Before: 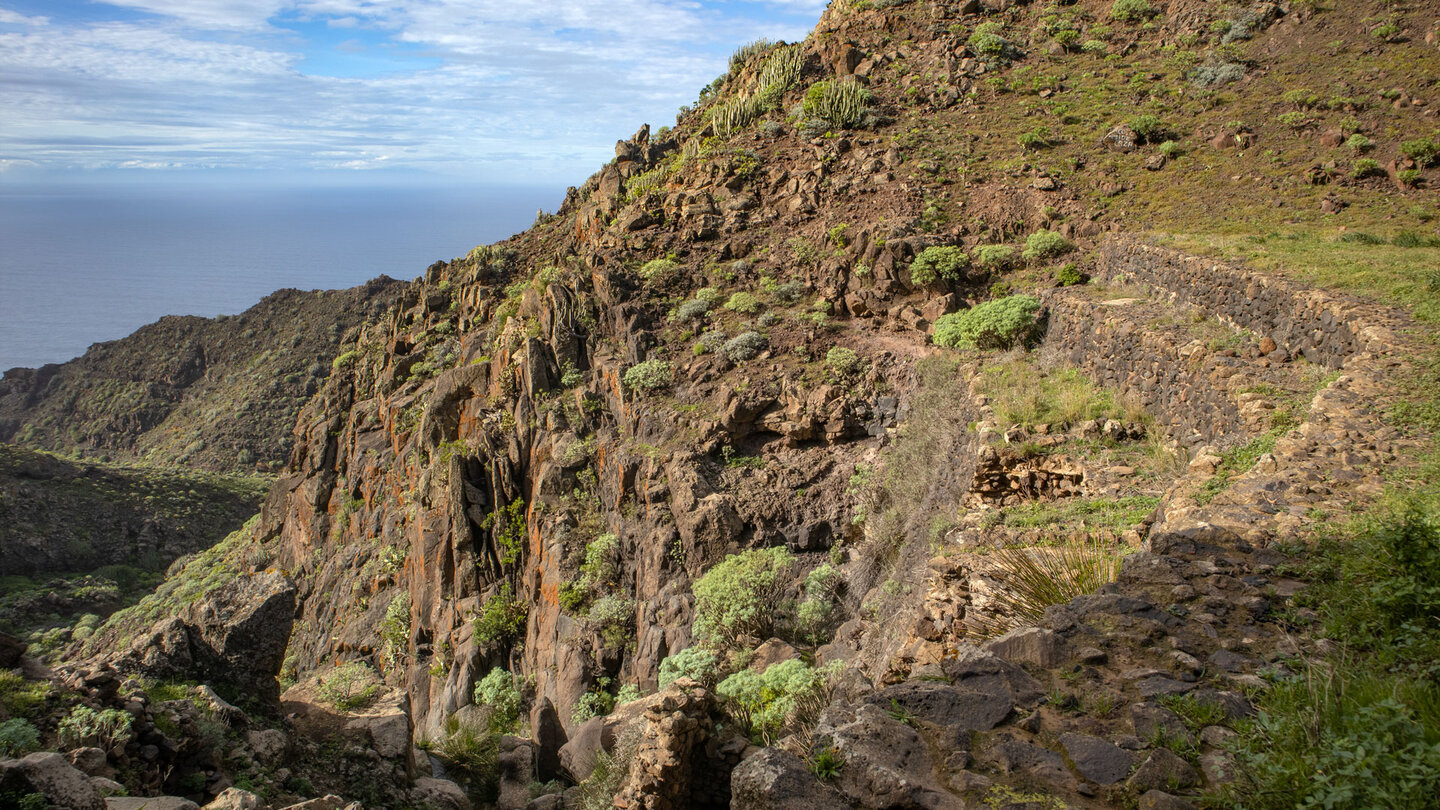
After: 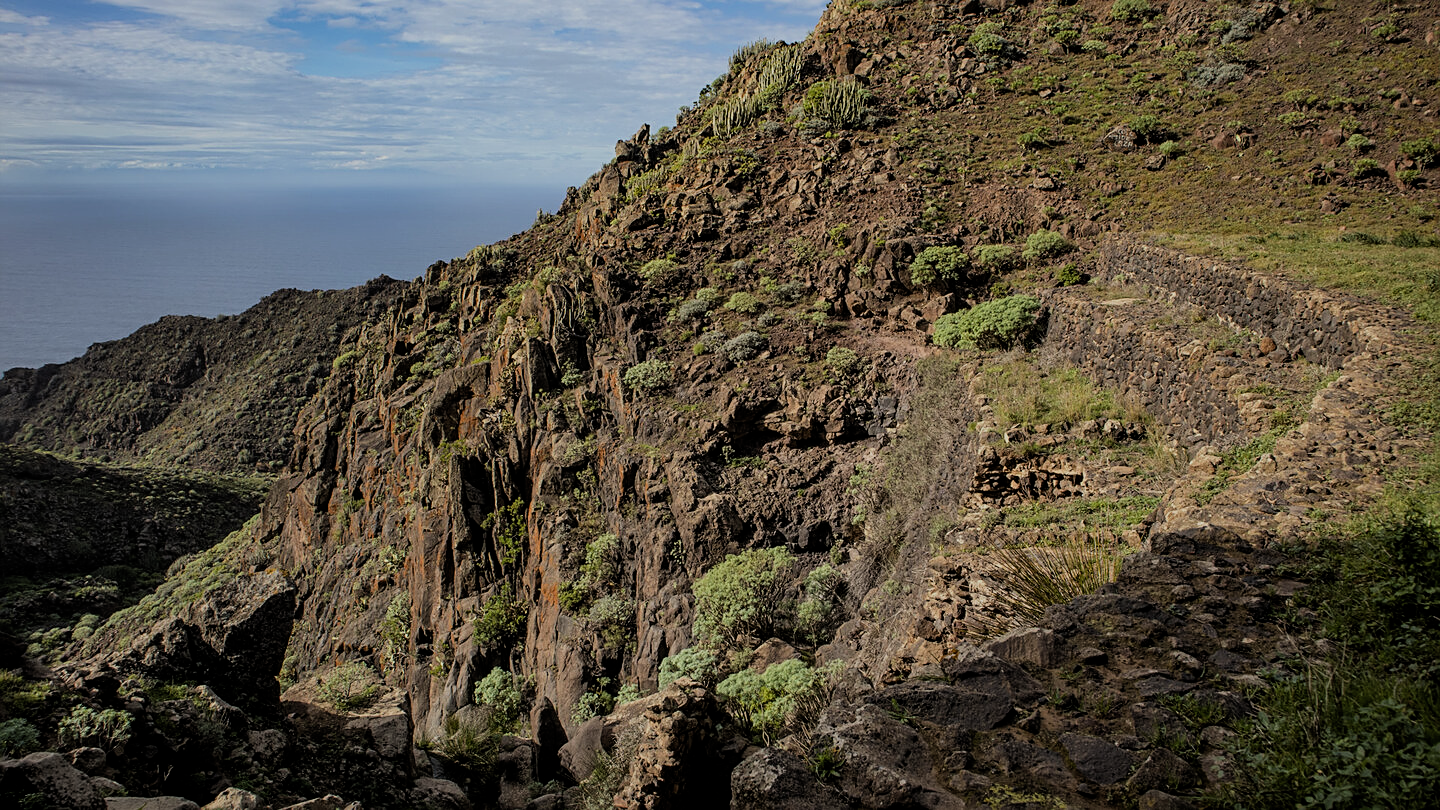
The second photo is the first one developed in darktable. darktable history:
filmic rgb: middle gray luminance 29.17%, black relative exposure -10.33 EV, white relative exposure 5.5 EV, threshold 2.96 EV, target black luminance 0%, hardness 3.91, latitude 1.62%, contrast 1.126, highlights saturation mix 6.05%, shadows ↔ highlights balance 15.44%, add noise in highlights 0.001, color science v3 (2019), use custom middle-gray values true, contrast in highlights soft, enable highlight reconstruction true
sharpen: on, module defaults
